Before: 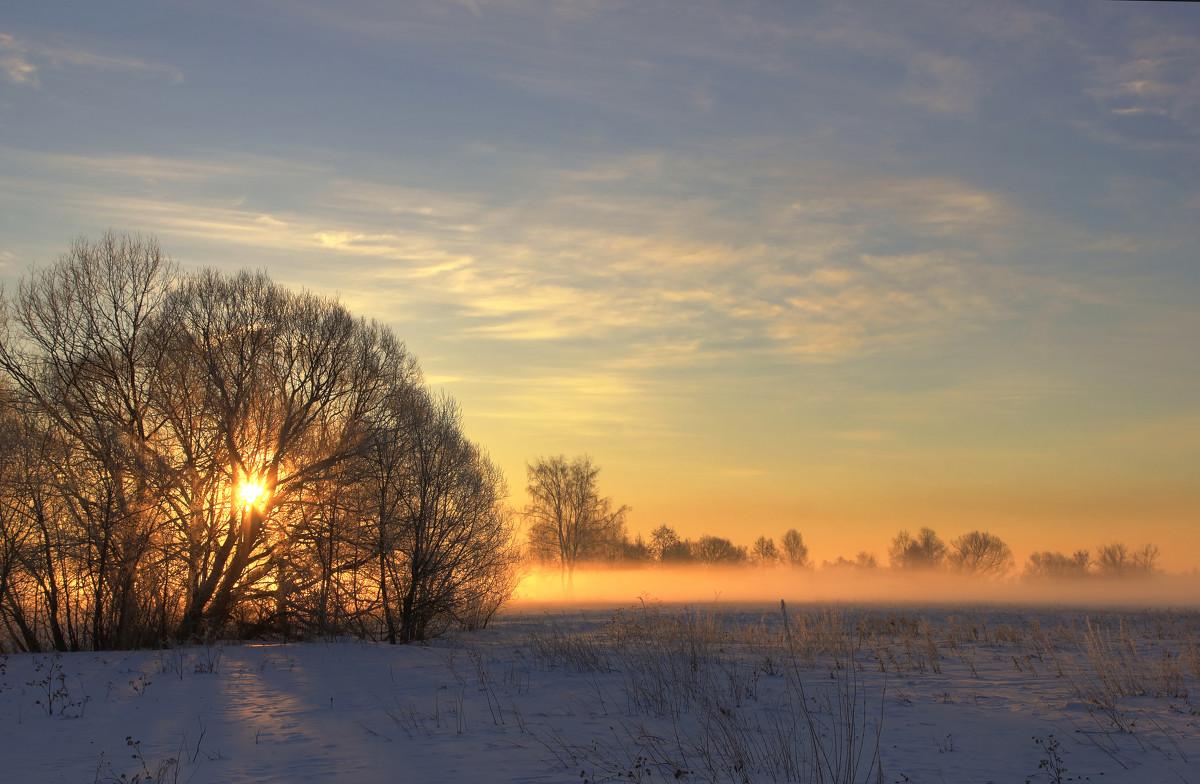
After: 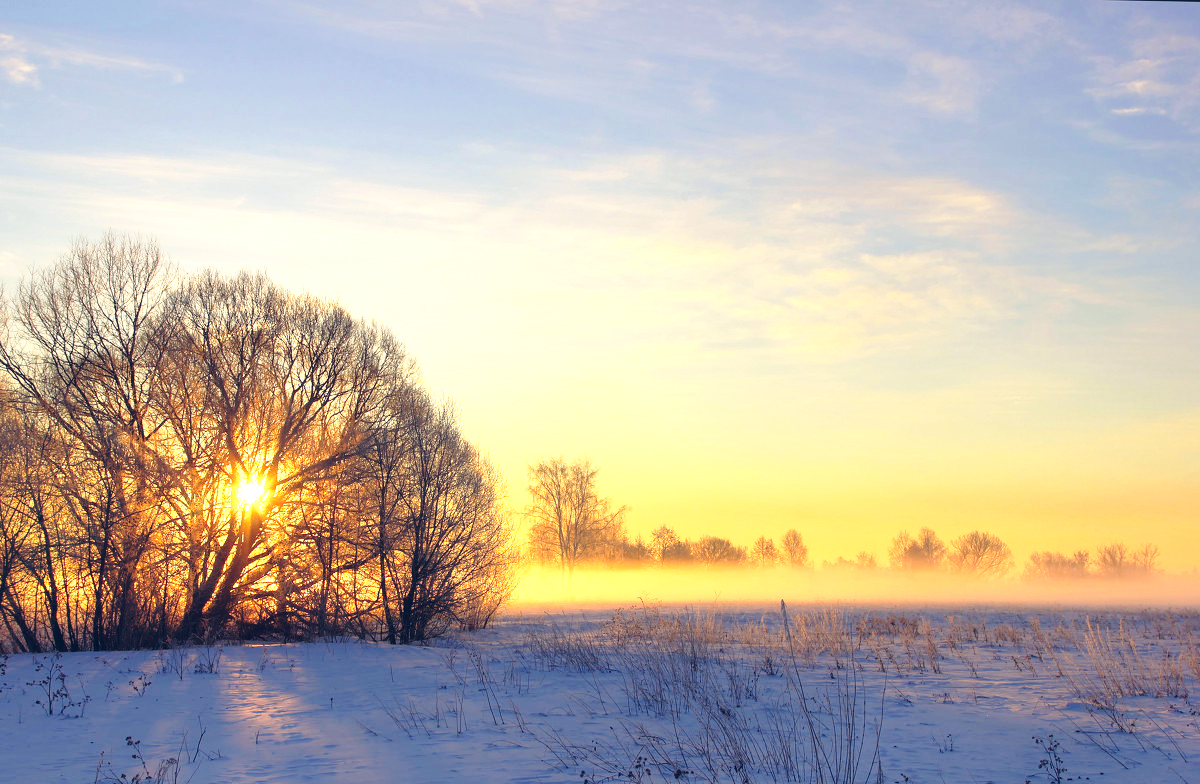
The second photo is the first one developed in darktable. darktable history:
color balance rgb: global offset › luminance 0.367%, global offset › chroma 0.219%, global offset › hue 254.49°, perceptual saturation grading › global saturation 9.569%, global vibrance 20%
exposure: black level correction 0.001, exposure 0.498 EV, compensate highlight preservation false
levels: levels [0, 0.48, 0.961]
base curve: curves: ch0 [(0, 0) (0.028, 0.03) (0.121, 0.232) (0.46, 0.748) (0.859, 0.968) (1, 1)], preserve colors none
